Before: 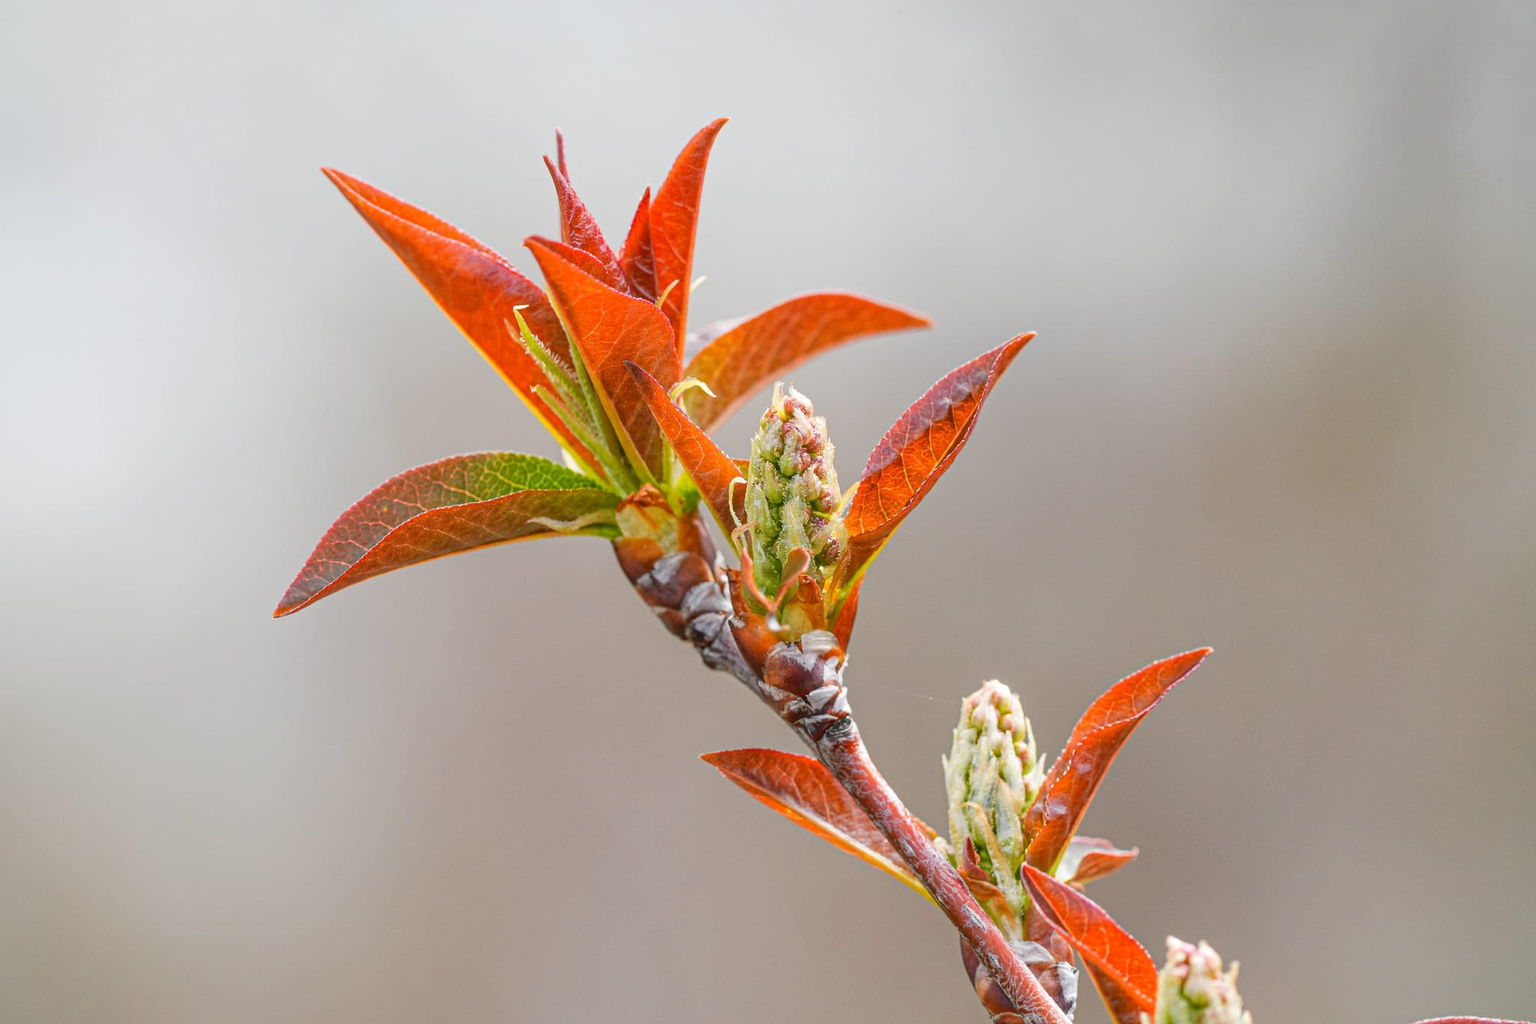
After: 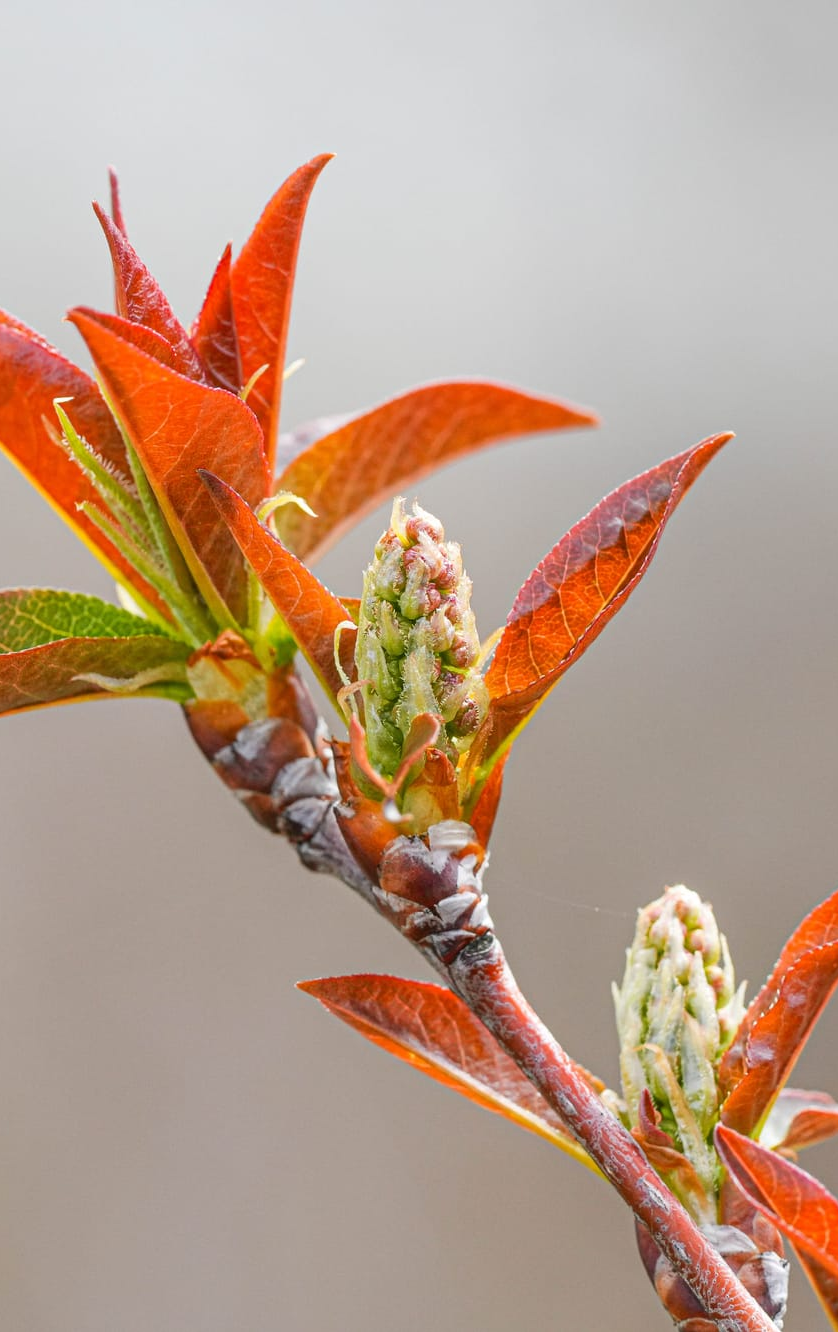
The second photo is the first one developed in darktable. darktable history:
crop: left 30.791%, right 27.291%
